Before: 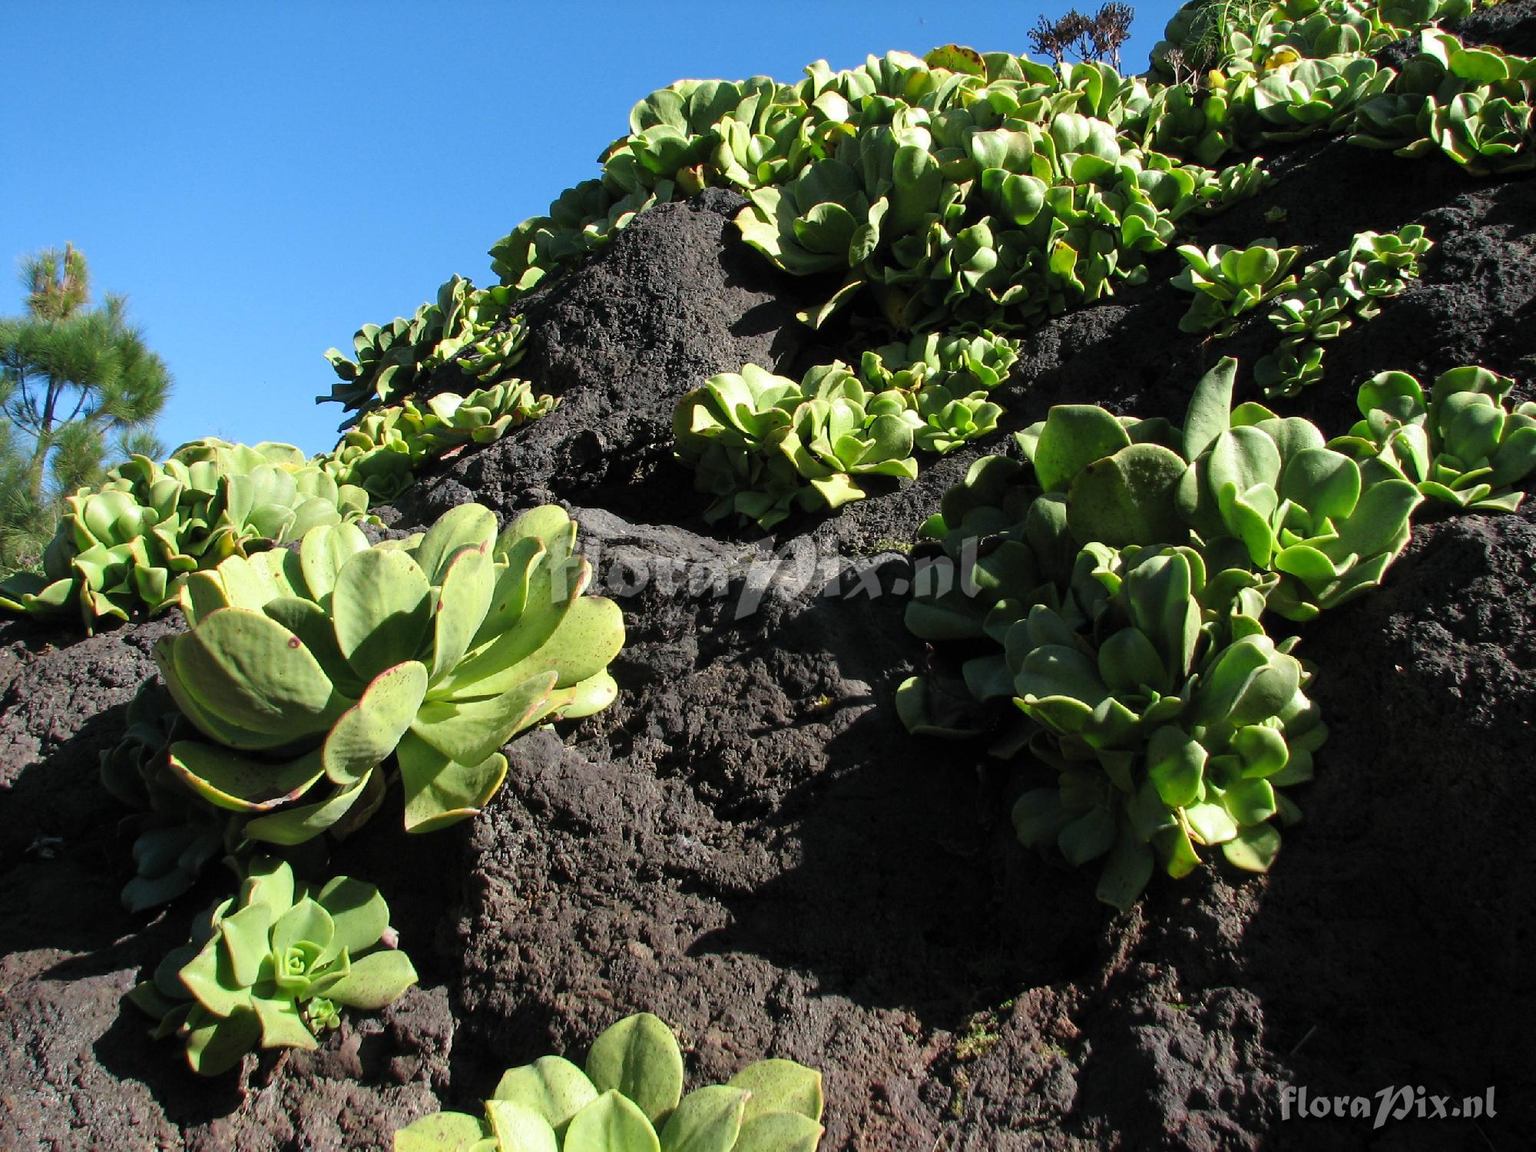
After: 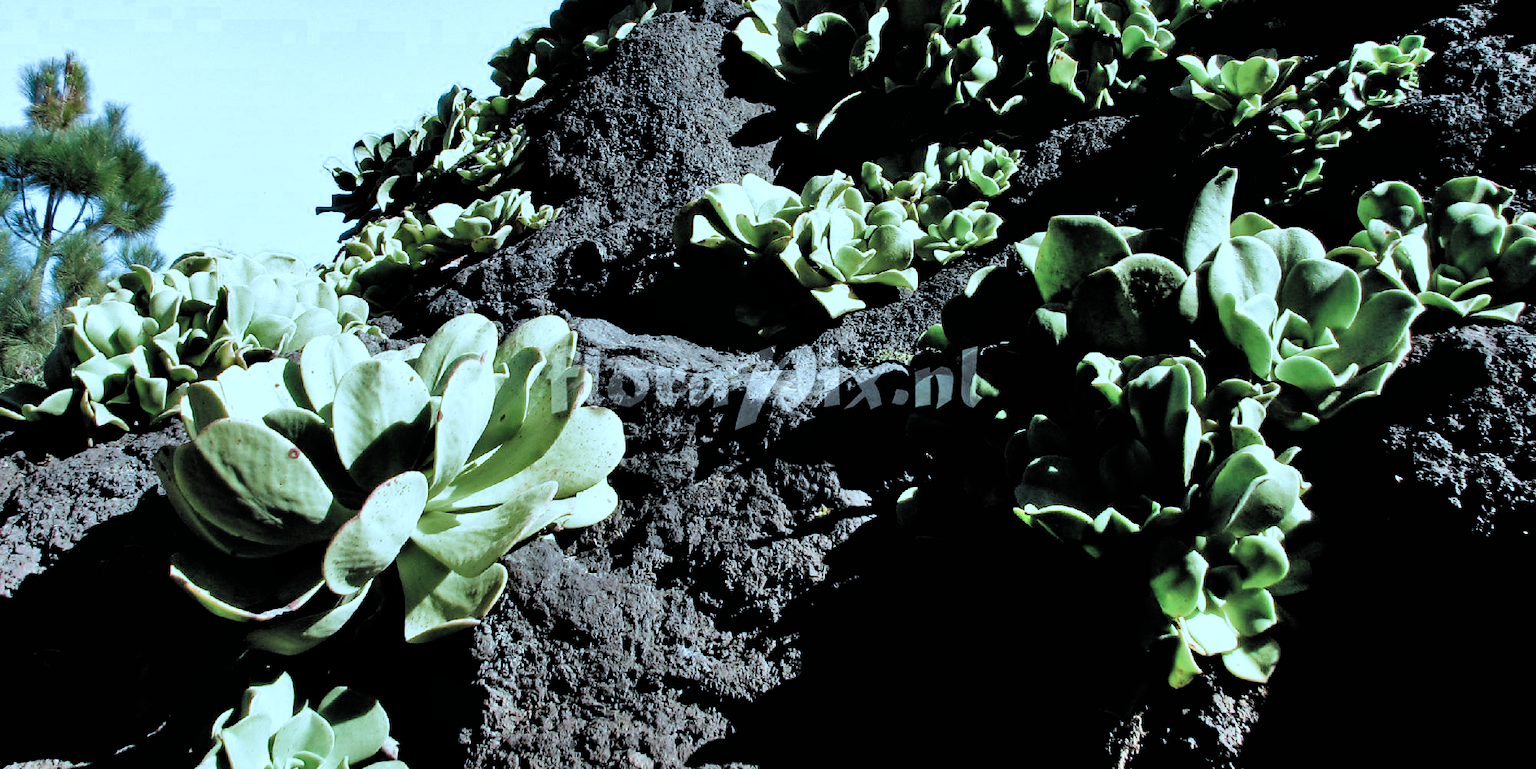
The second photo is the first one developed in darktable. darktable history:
color balance rgb: perceptual saturation grading › global saturation 19.327%
color correction: highlights a* -10.39, highlights b* -19.54
filmic rgb: black relative exposure -3.71 EV, white relative exposure 2.75 EV, dynamic range scaling -4.78%, hardness 3.04, color science v4 (2020), iterations of high-quality reconstruction 0
crop: top 16.512%, bottom 16.68%
exposure: exposure 0.2 EV, compensate highlight preservation false
shadows and highlights: low approximation 0.01, soften with gaussian
contrast brightness saturation: contrast 0.064, brightness -0.01, saturation -0.237
